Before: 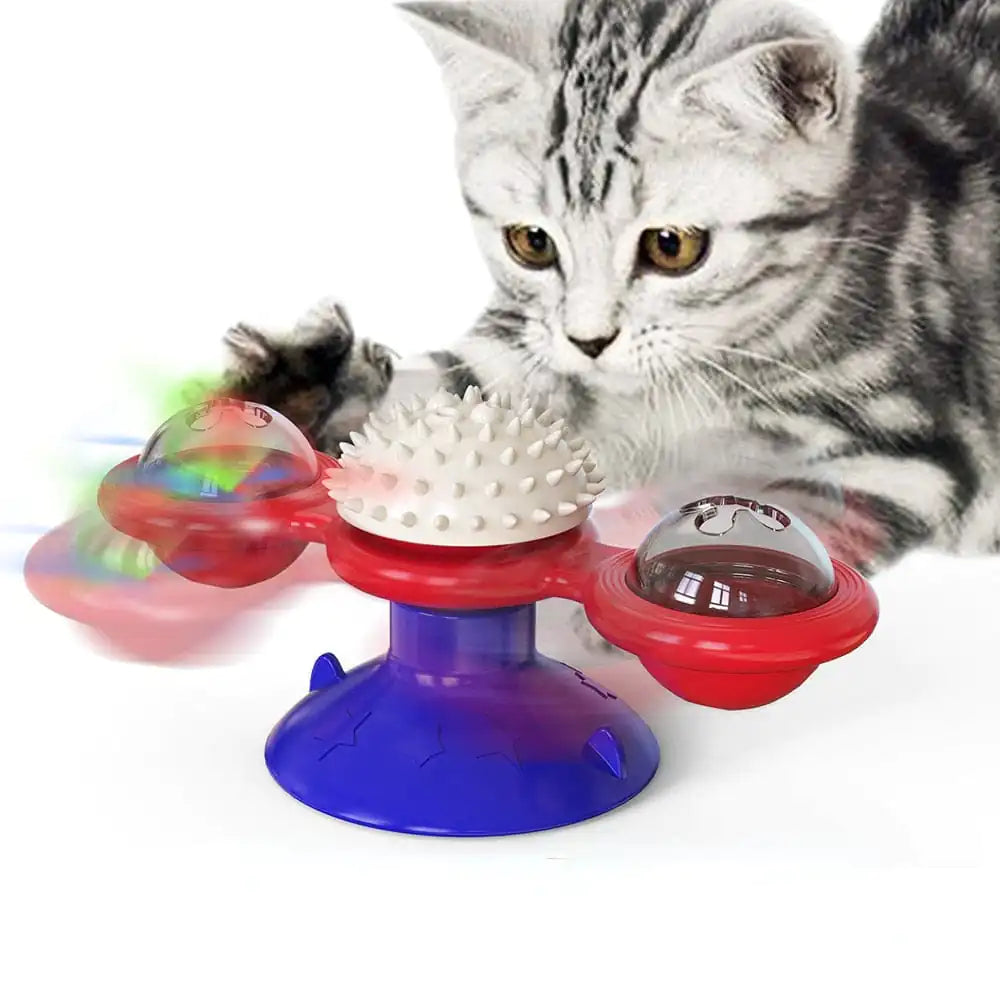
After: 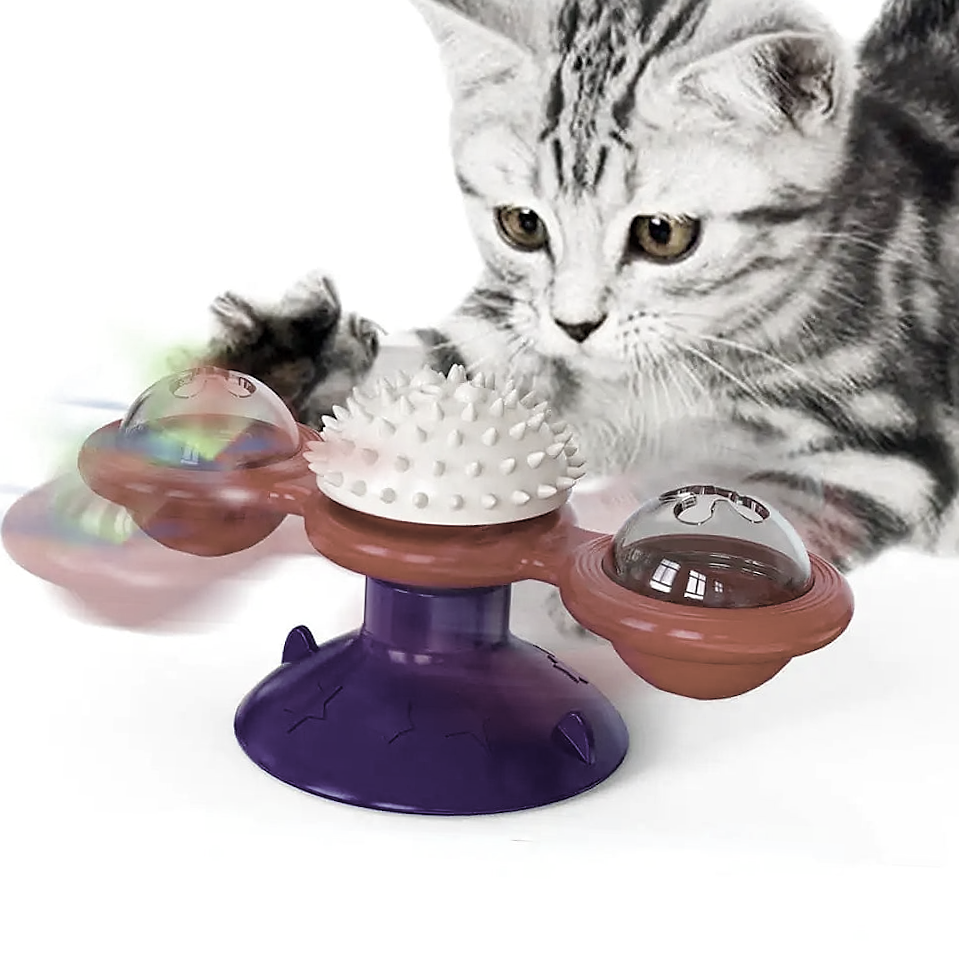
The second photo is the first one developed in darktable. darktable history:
sharpen: radius 0.973, amount 0.604
color correction: highlights b* 0.015, saturation 0.256
color balance rgb: perceptual saturation grading › global saturation 34.794%, perceptual saturation grading › highlights -29.792%, perceptual saturation grading › shadows 35.584%, global vibrance 20%
crop and rotate: angle -2.44°
velvia: strength 29.86%
